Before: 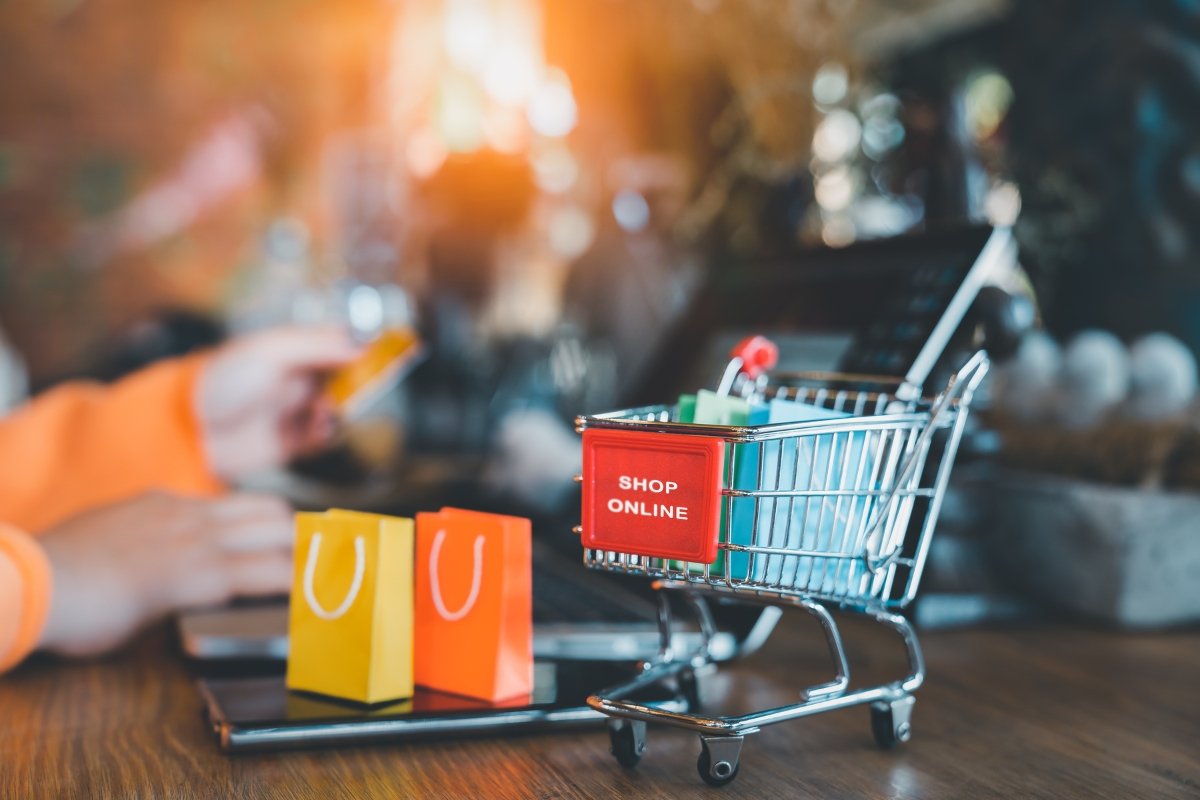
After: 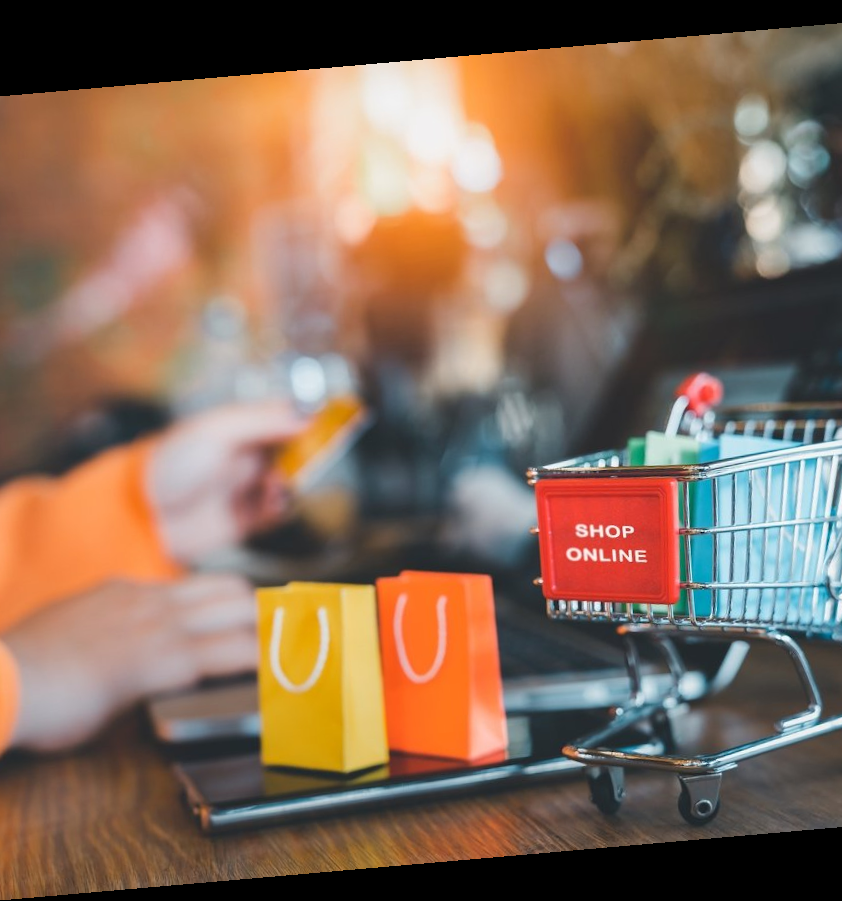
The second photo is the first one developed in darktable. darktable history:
rotate and perspective: rotation -4.98°, automatic cropping off
crop and rotate: left 6.617%, right 26.717%
